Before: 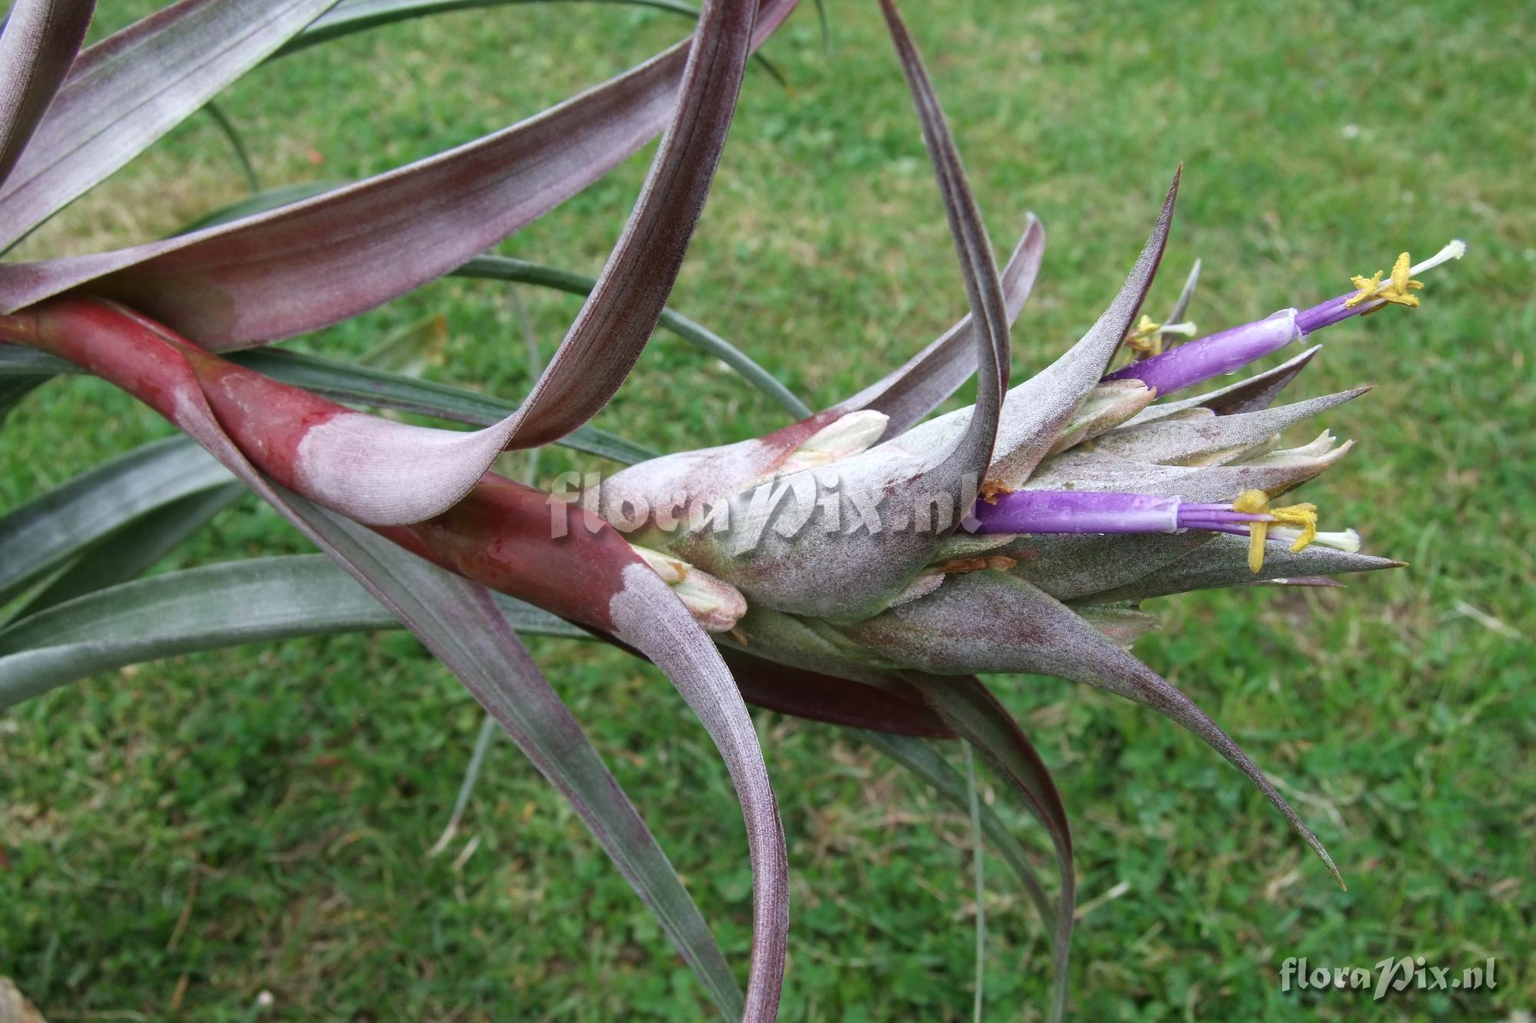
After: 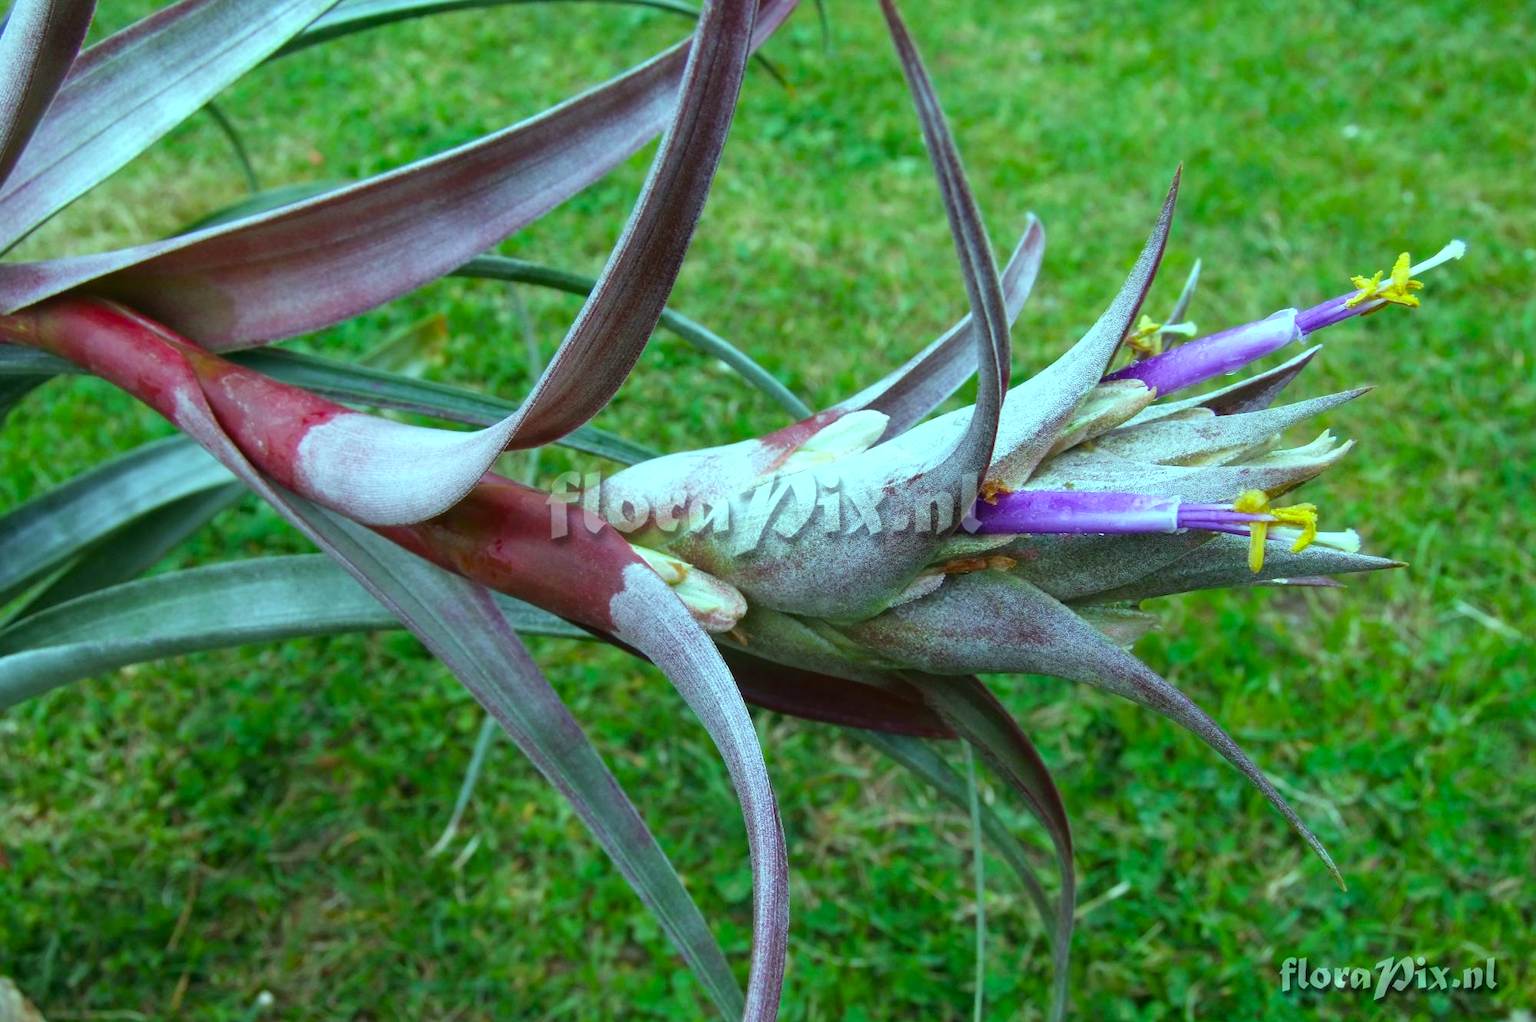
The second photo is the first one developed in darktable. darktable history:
color balance rgb: perceptual saturation grading › global saturation 40%, global vibrance 15%
color balance: mode lift, gamma, gain (sRGB), lift [0.997, 0.979, 1.021, 1.011], gamma [1, 1.084, 0.916, 0.998], gain [1, 0.87, 1.13, 1.101], contrast 4.55%, contrast fulcrum 38.24%, output saturation 104.09%
